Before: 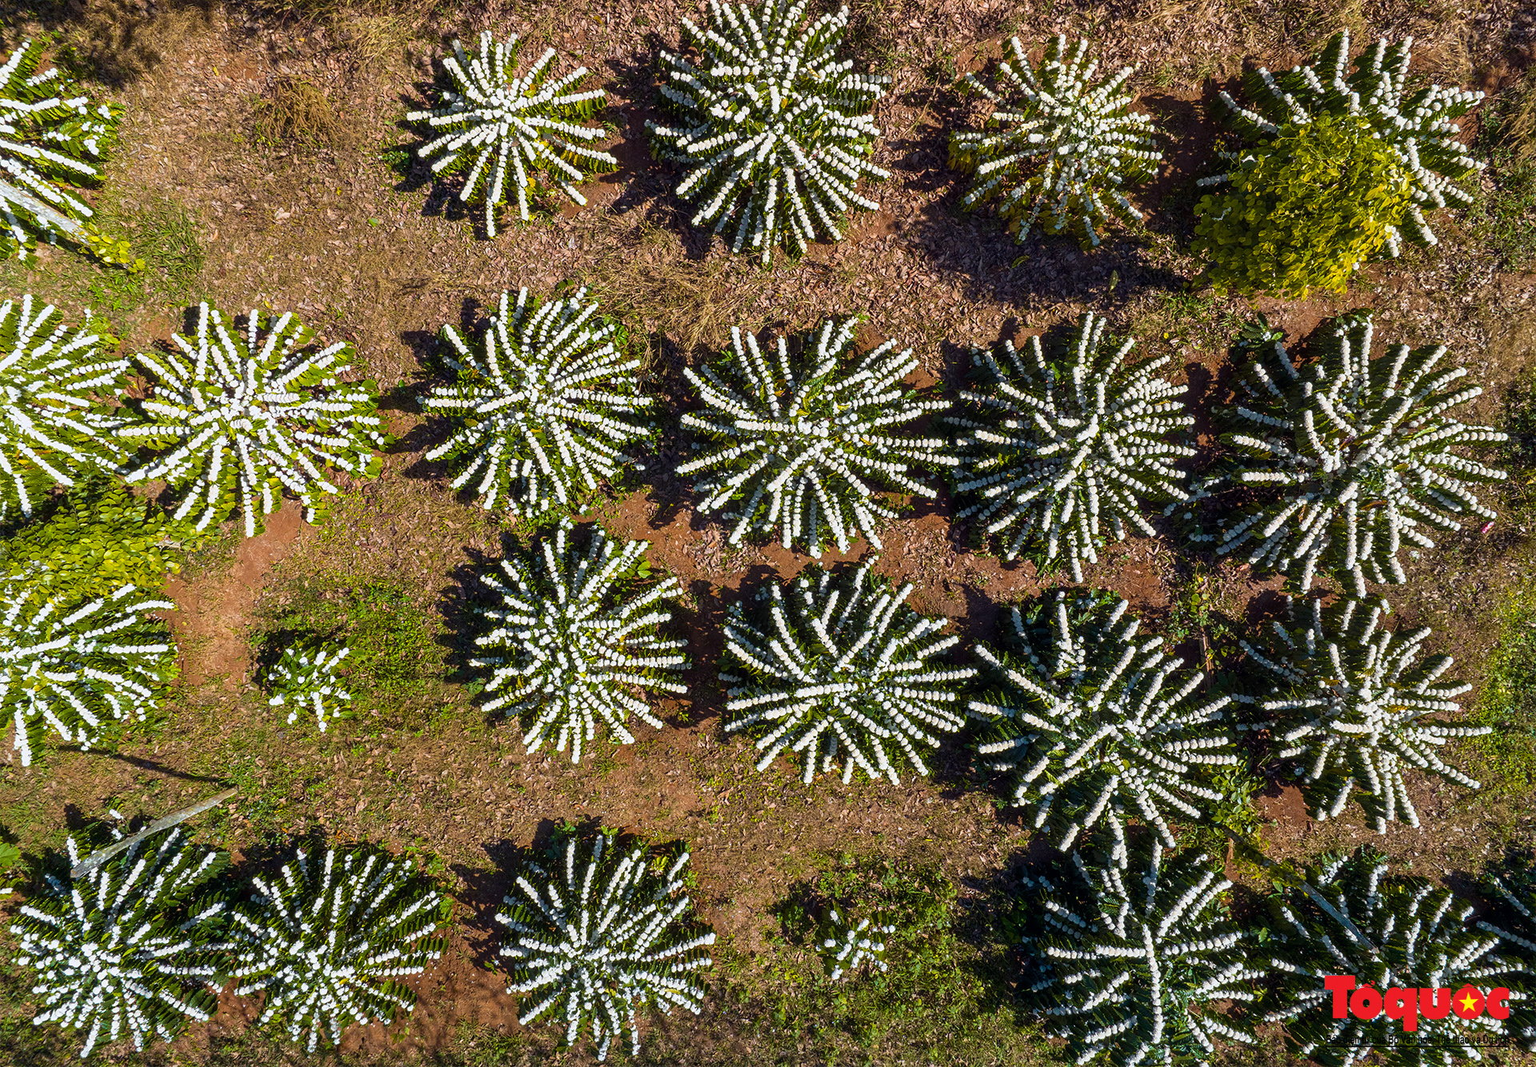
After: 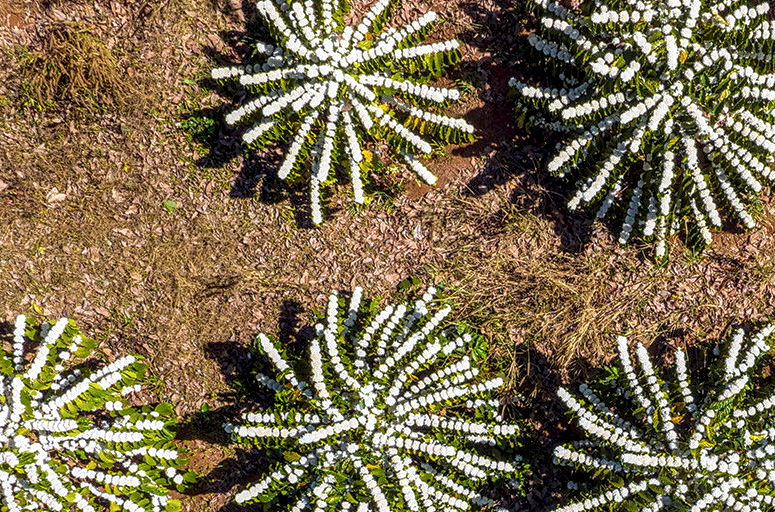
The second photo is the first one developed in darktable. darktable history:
crop: left 15.502%, top 5.426%, right 44.132%, bottom 56.122%
contrast equalizer: octaves 7, y [[0.5, 0.488, 0.462, 0.461, 0.491, 0.5], [0.5 ×6], [0.5 ×6], [0 ×6], [0 ×6]]
tone equalizer: edges refinement/feathering 500, mask exposure compensation -1.57 EV, preserve details no
local contrast: highlights 60%, shadows 59%, detail 160%
